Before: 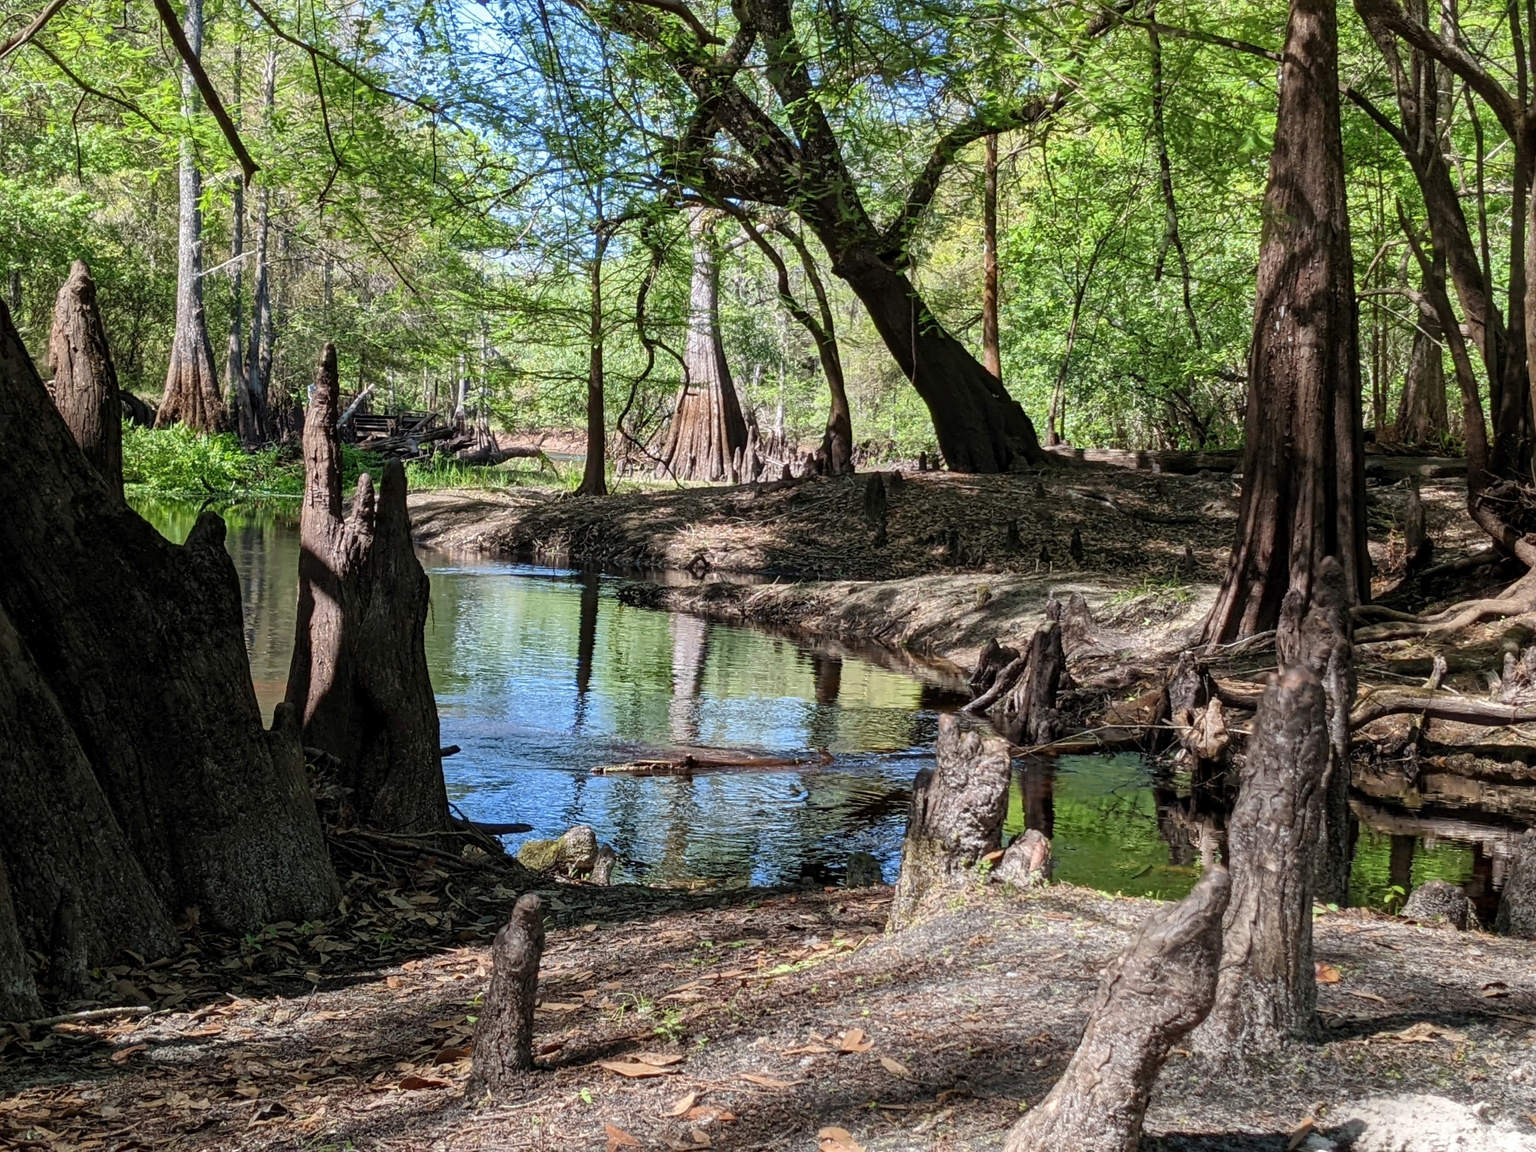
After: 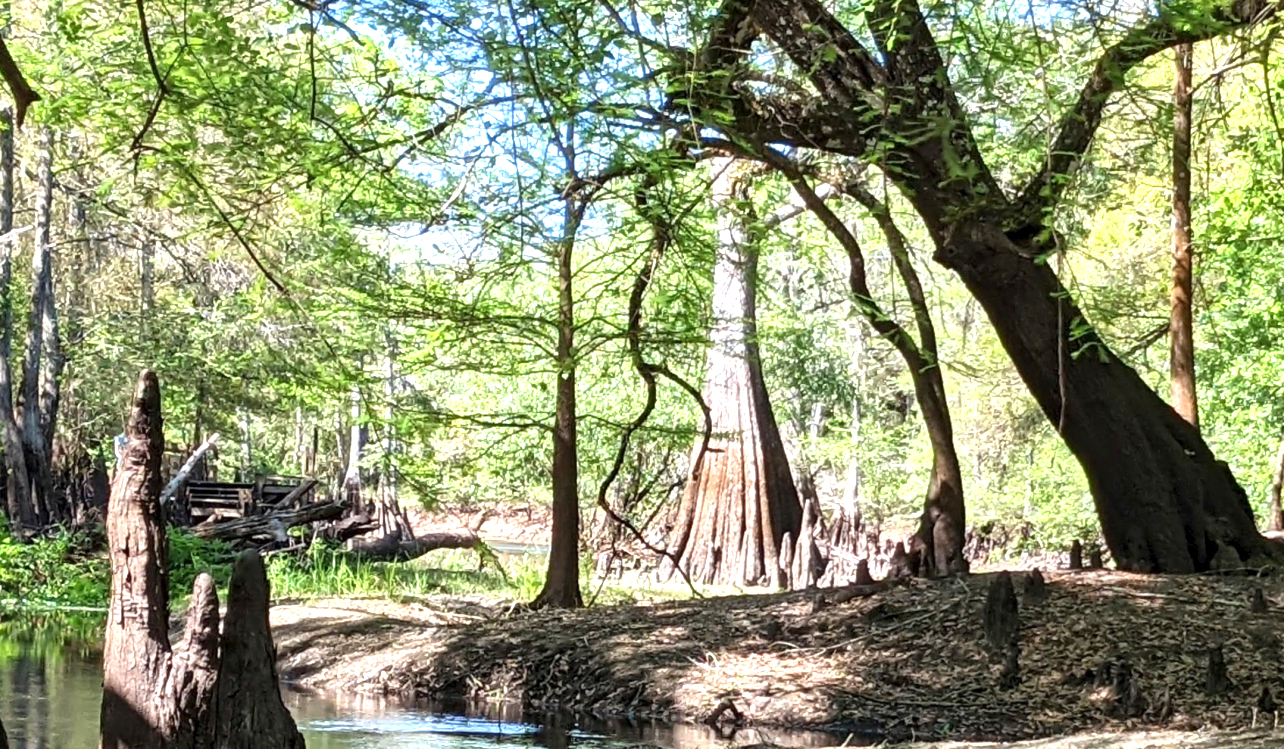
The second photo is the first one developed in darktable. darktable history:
exposure: exposure 0.995 EV, compensate highlight preservation false
crop: left 15.268%, top 9.231%, right 31.215%, bottom 49.139%
